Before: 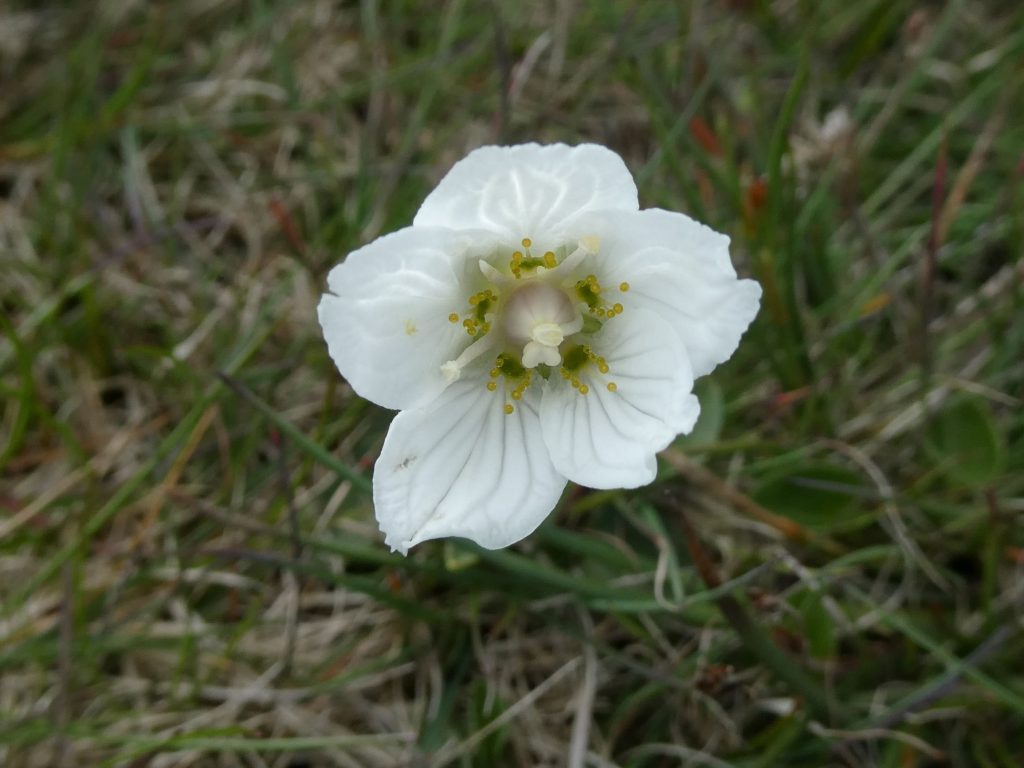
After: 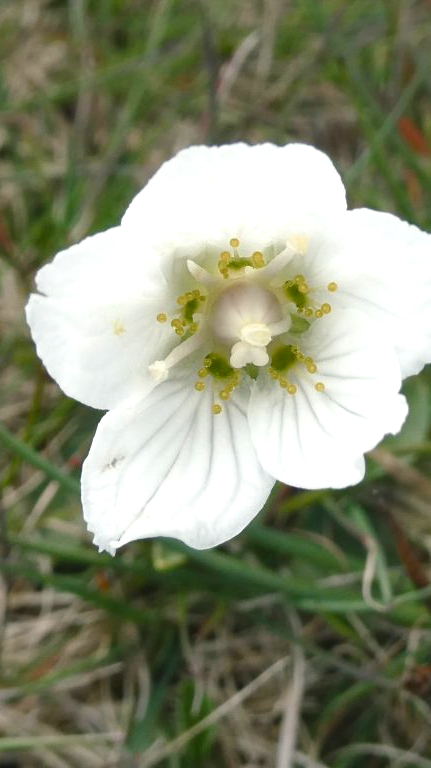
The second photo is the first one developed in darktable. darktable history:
exposure: black level correction 0, exposure 0.7 EV, compensate exposure bias true, compensate highlight preservation false
crop: left 28.583%, right 29.231%
color balance rgb: shadows lift › chroma 2%, shadows lift › hue 250°, power › hue 326.4°, highlights gain › chroma 2%, highlights gain › hue 64.8°, global offset › luminance 0.5%, global offset › hue 58.8°, perceptual saturation grading › highlights -25%, perceptual saturation grading › shadows 30%, global vibrance 15%
